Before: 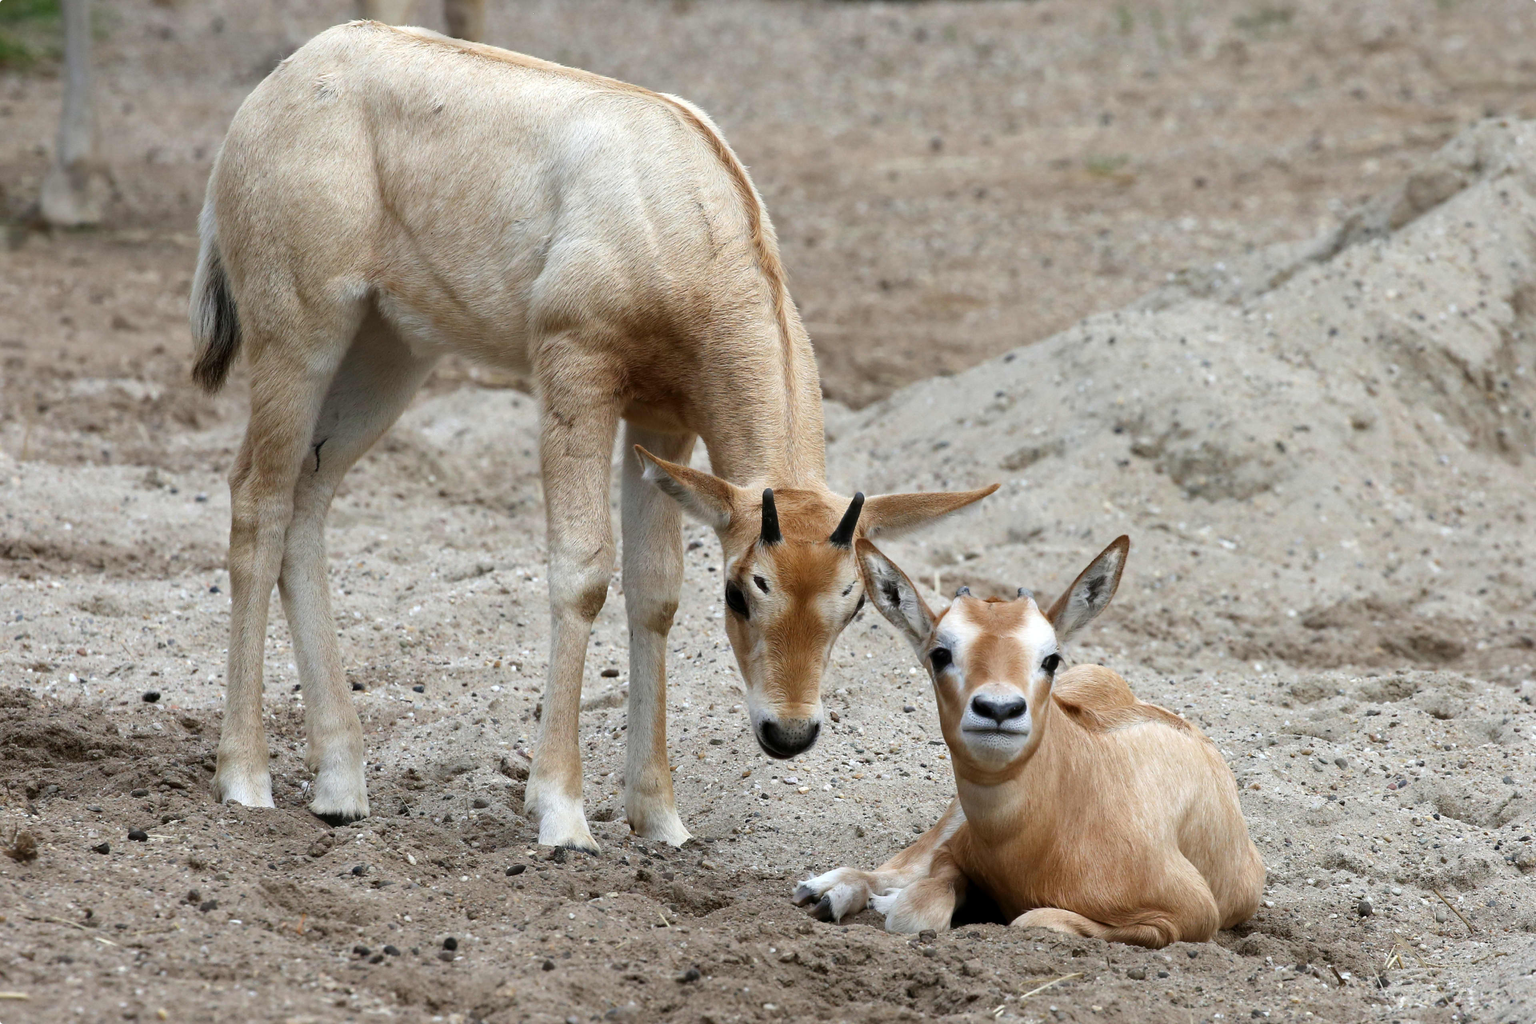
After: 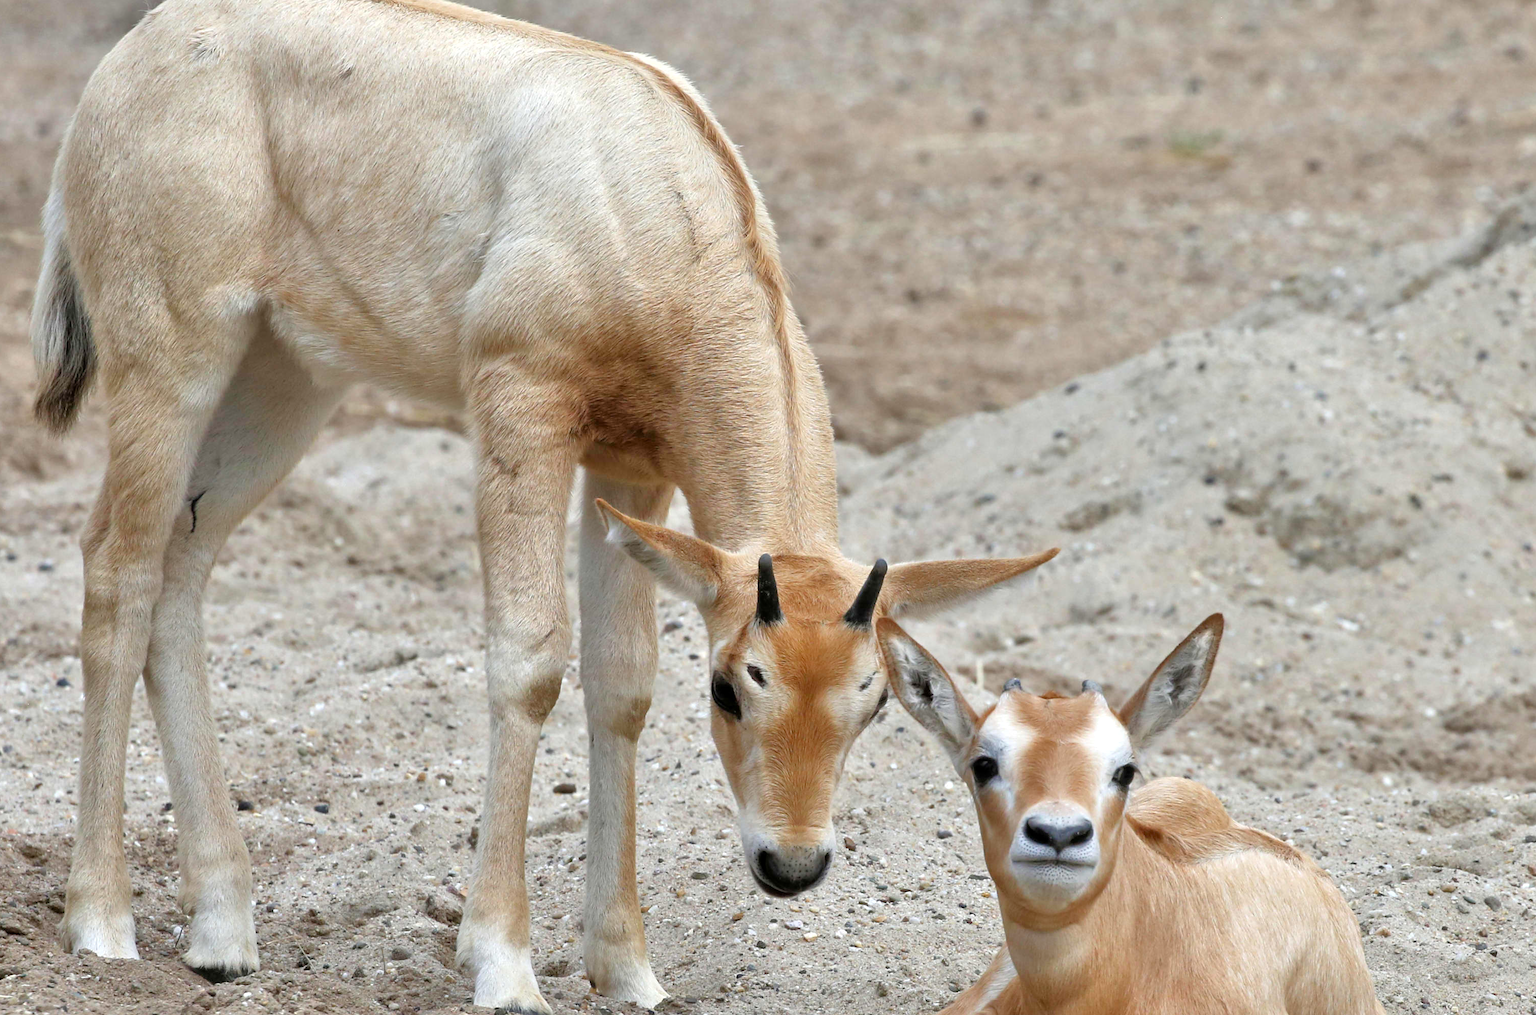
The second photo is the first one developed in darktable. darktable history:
tone equalizer: -7 EV 0.15 EV, -6 EV 0.6 EV, -5 EV 1.15 EV, -4 EV 1.33 EV, -3 EV 1.15 EV, -2 EV 0.6 EV, -1 EV 0.15 EV, mask exposure compensation -0.5 EV
crop and rotate: left 10.77%, top 5.1%, right 10.41%, bottom 16.76%
